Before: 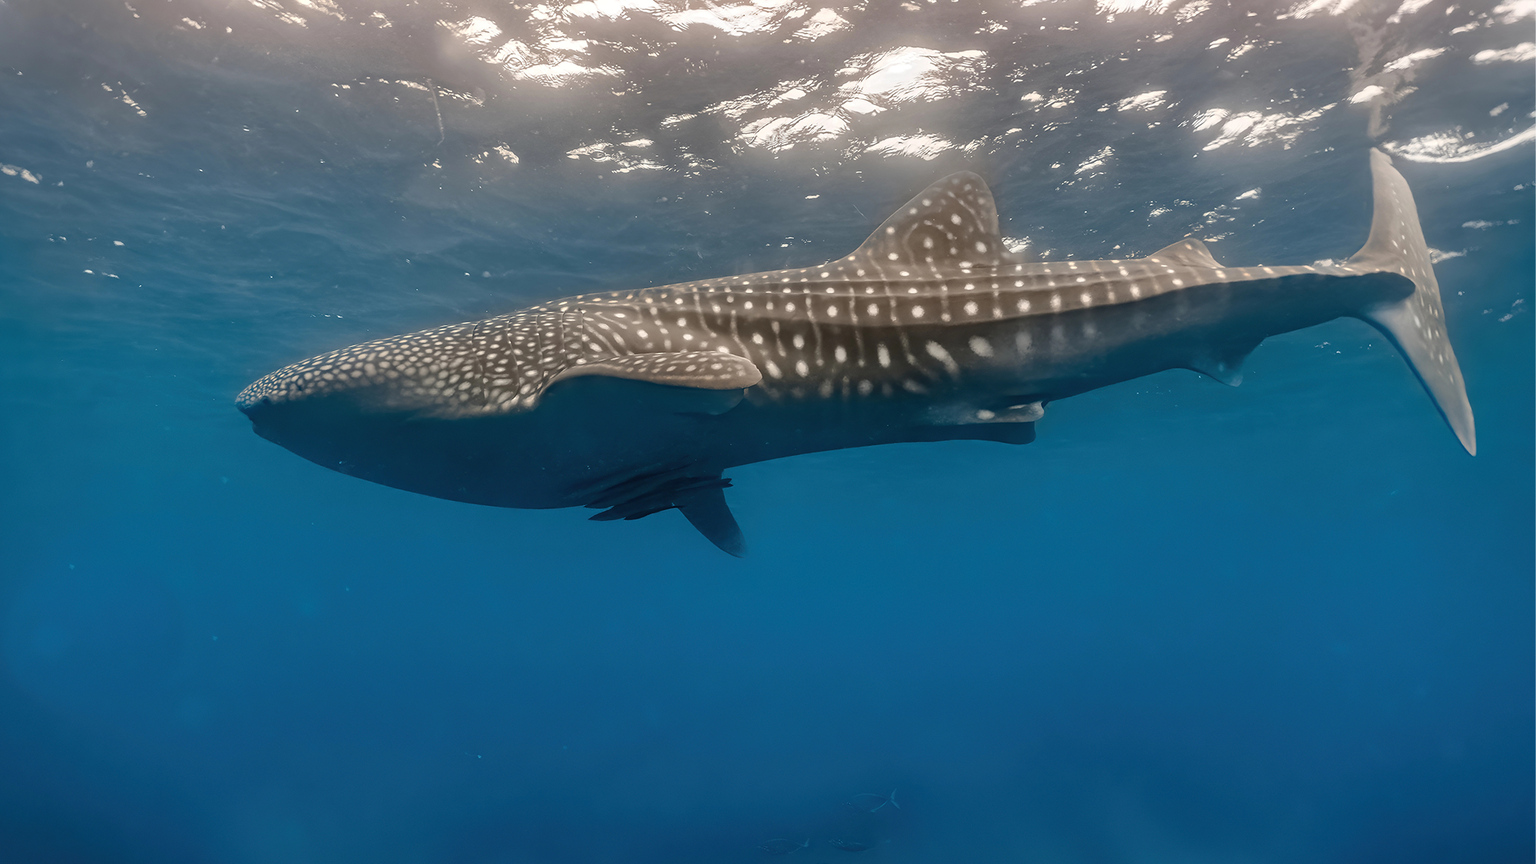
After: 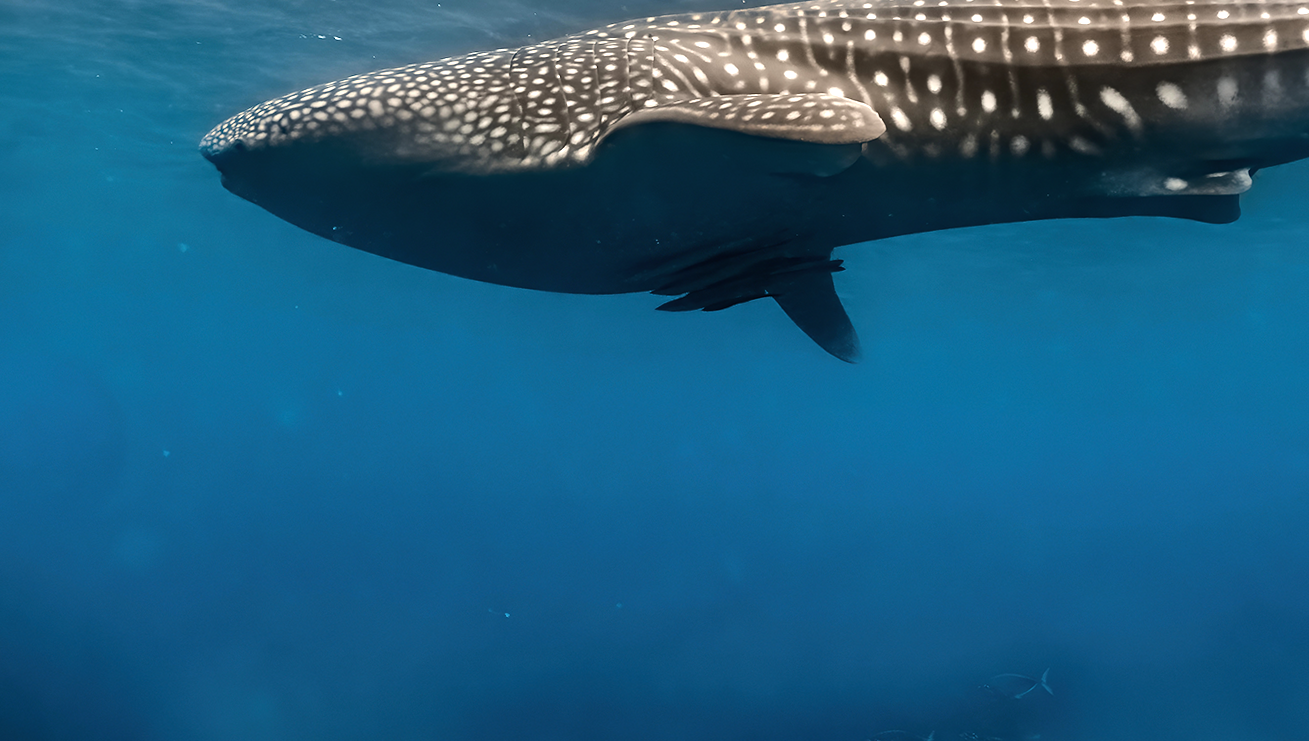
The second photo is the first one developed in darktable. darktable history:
tone equalizer: -8 EV -1.07 EV, -7 EV -1.03 EV, -6 EV -0.84 EV, -5 EV -0.592 EV, -3 EV 0.573 EV, -2 EV 0.857 EV, -1 EV 0.998 EV, +0 EV 1.07 EV, edges refinement/feathering 500, mask exposure compensation -1.57 EV, preserve details no
crop and rotate: angle -1.24°, left 3.727%, top 31.557%, right 28.311%
